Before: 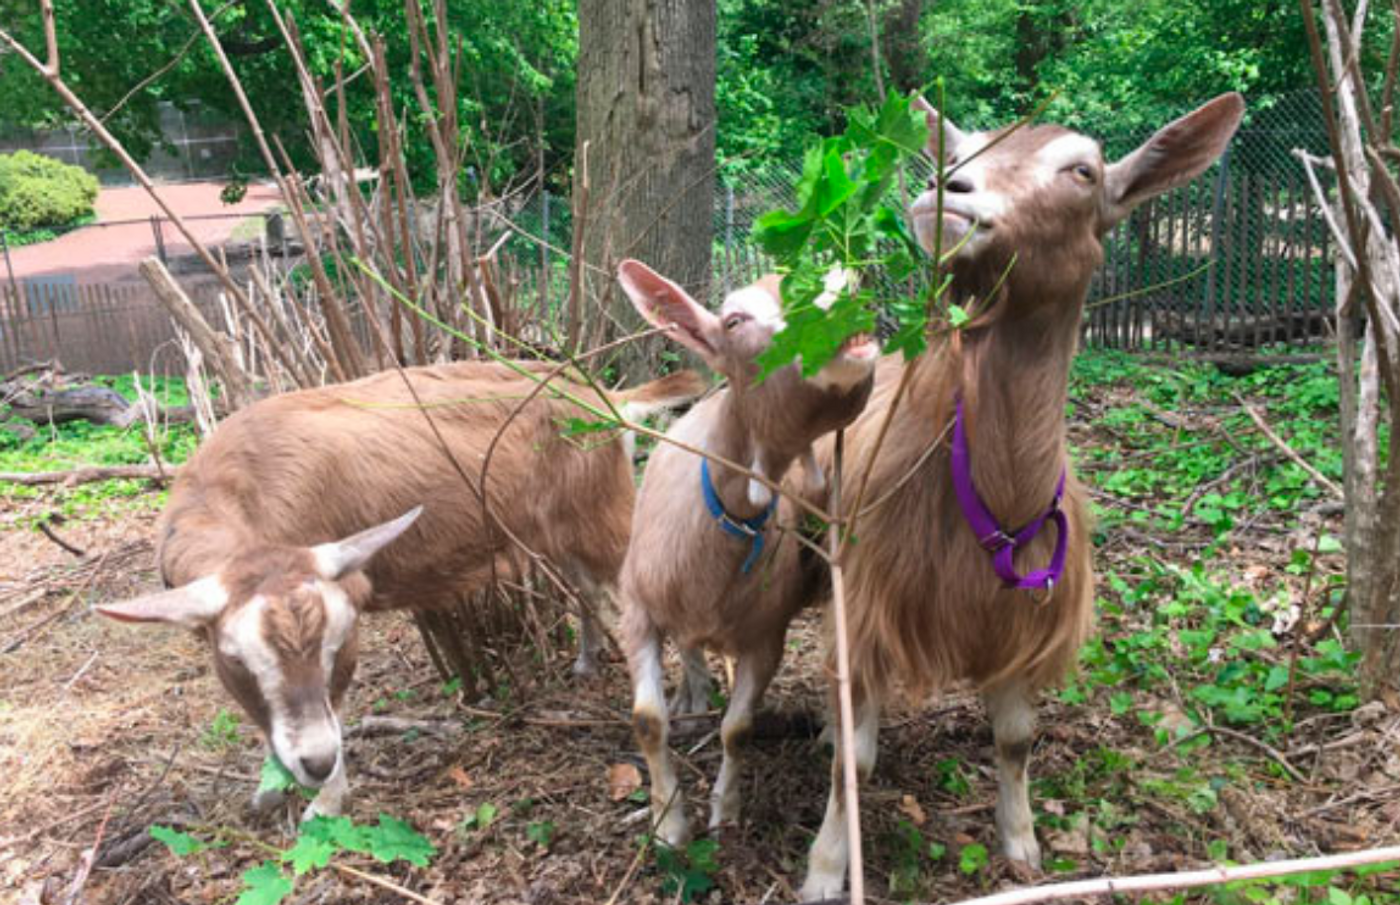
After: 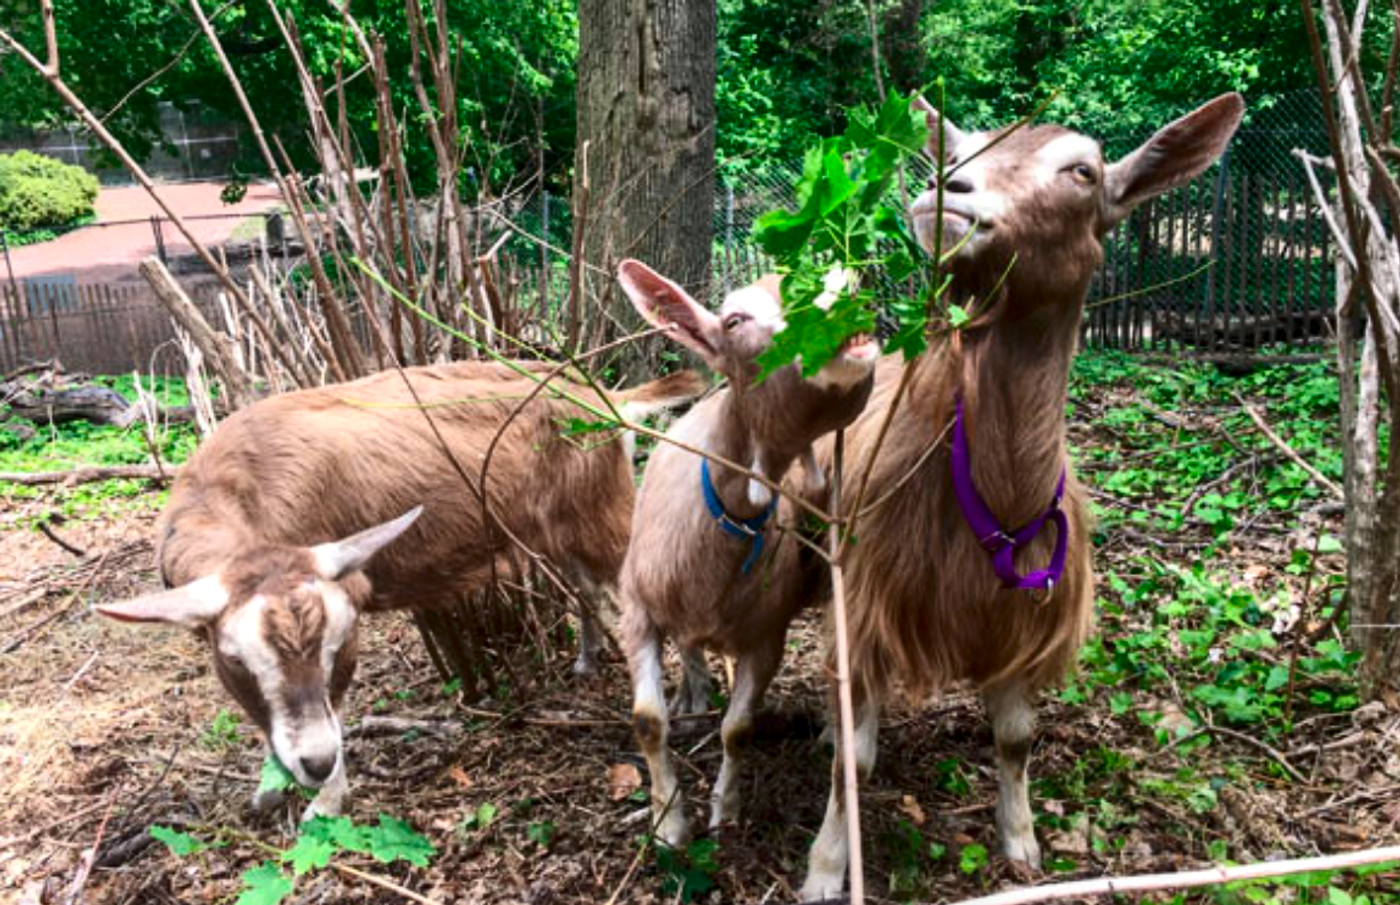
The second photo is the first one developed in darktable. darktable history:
contrast brightness saturation: contrast 0.201, brightness -0.107, saturation 0.098
local contrast: on, module defaults
